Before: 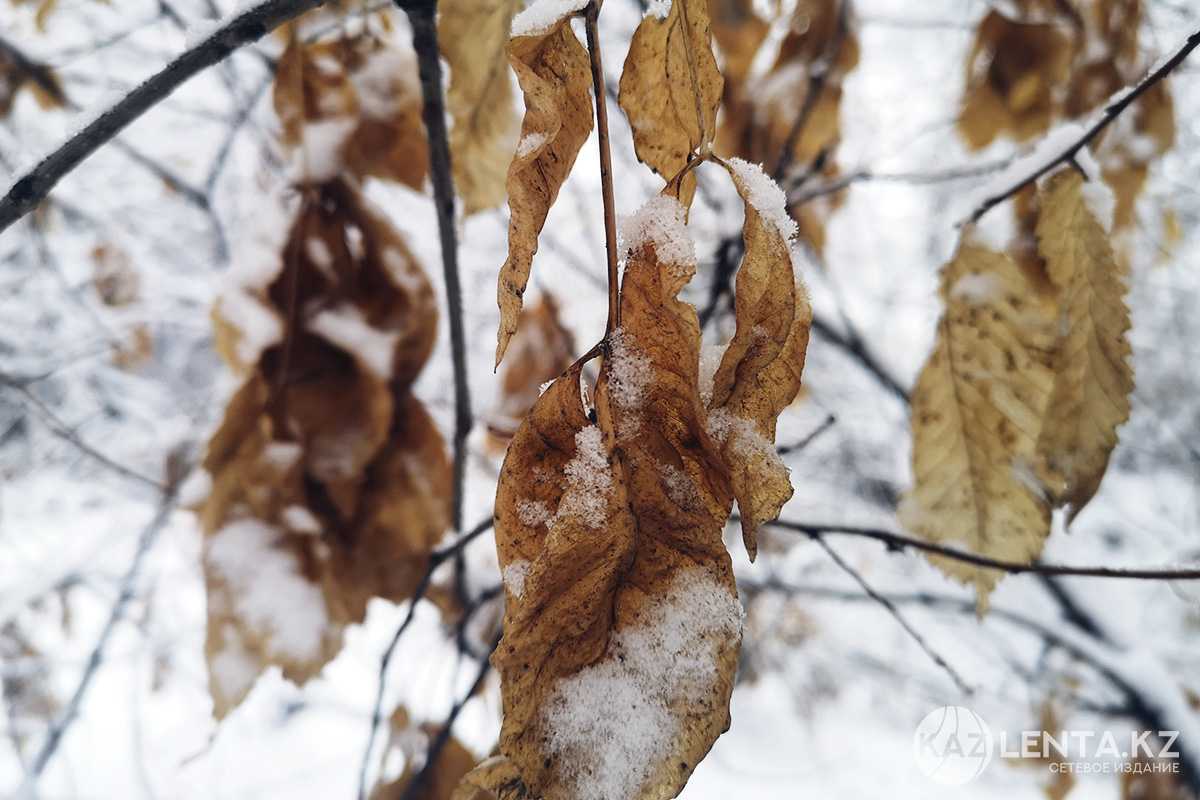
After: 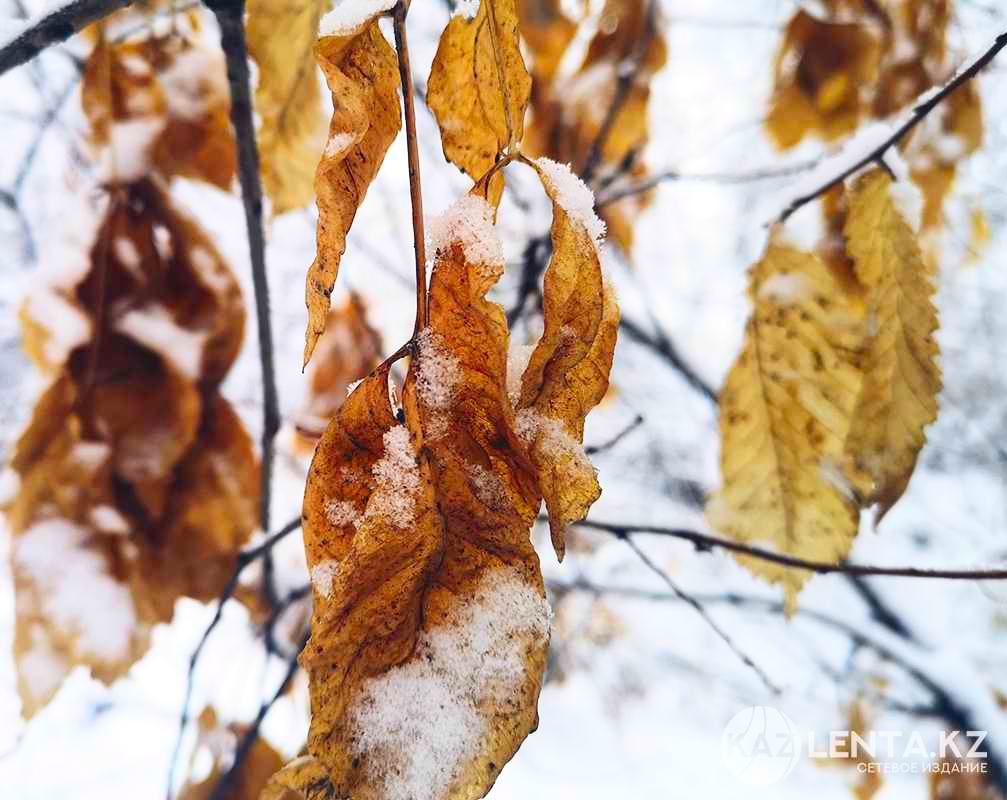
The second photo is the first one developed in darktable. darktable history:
crop: left 16.009%
contrast brightness saturation: contrast 0.2, brightness 0.197, saturation 0.784
